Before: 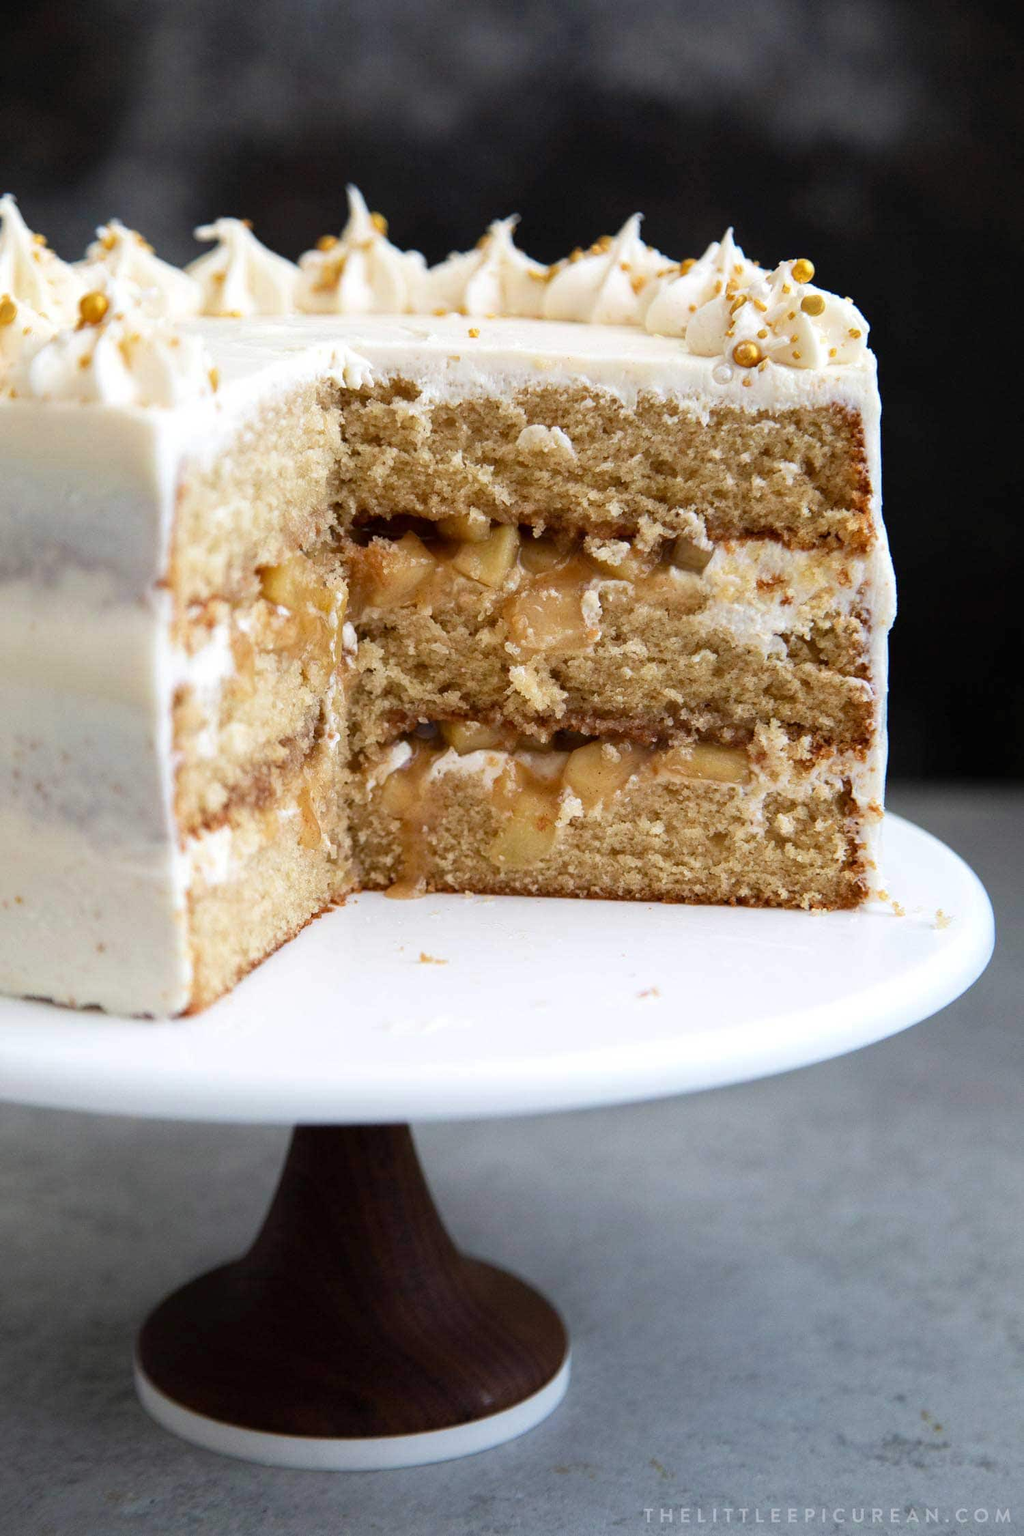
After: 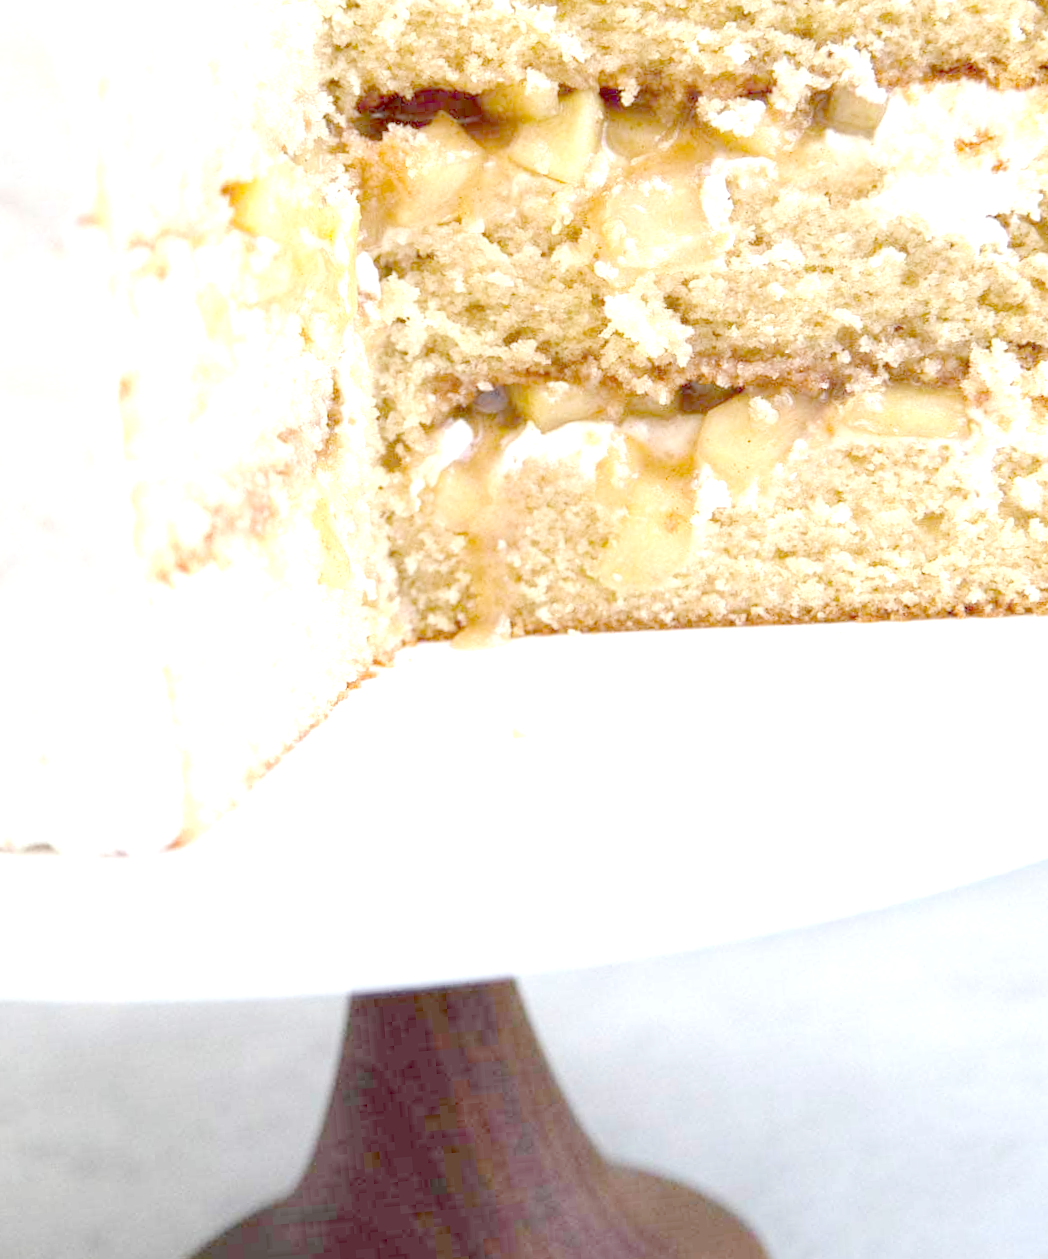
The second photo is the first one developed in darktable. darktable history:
rotate and perspective: rotation -4.98°, automatic cropping off
crop: left 13.312%, top 31.28%, right 24.627%, bottom 15.582%
exposure: exposure 0.722 EV
